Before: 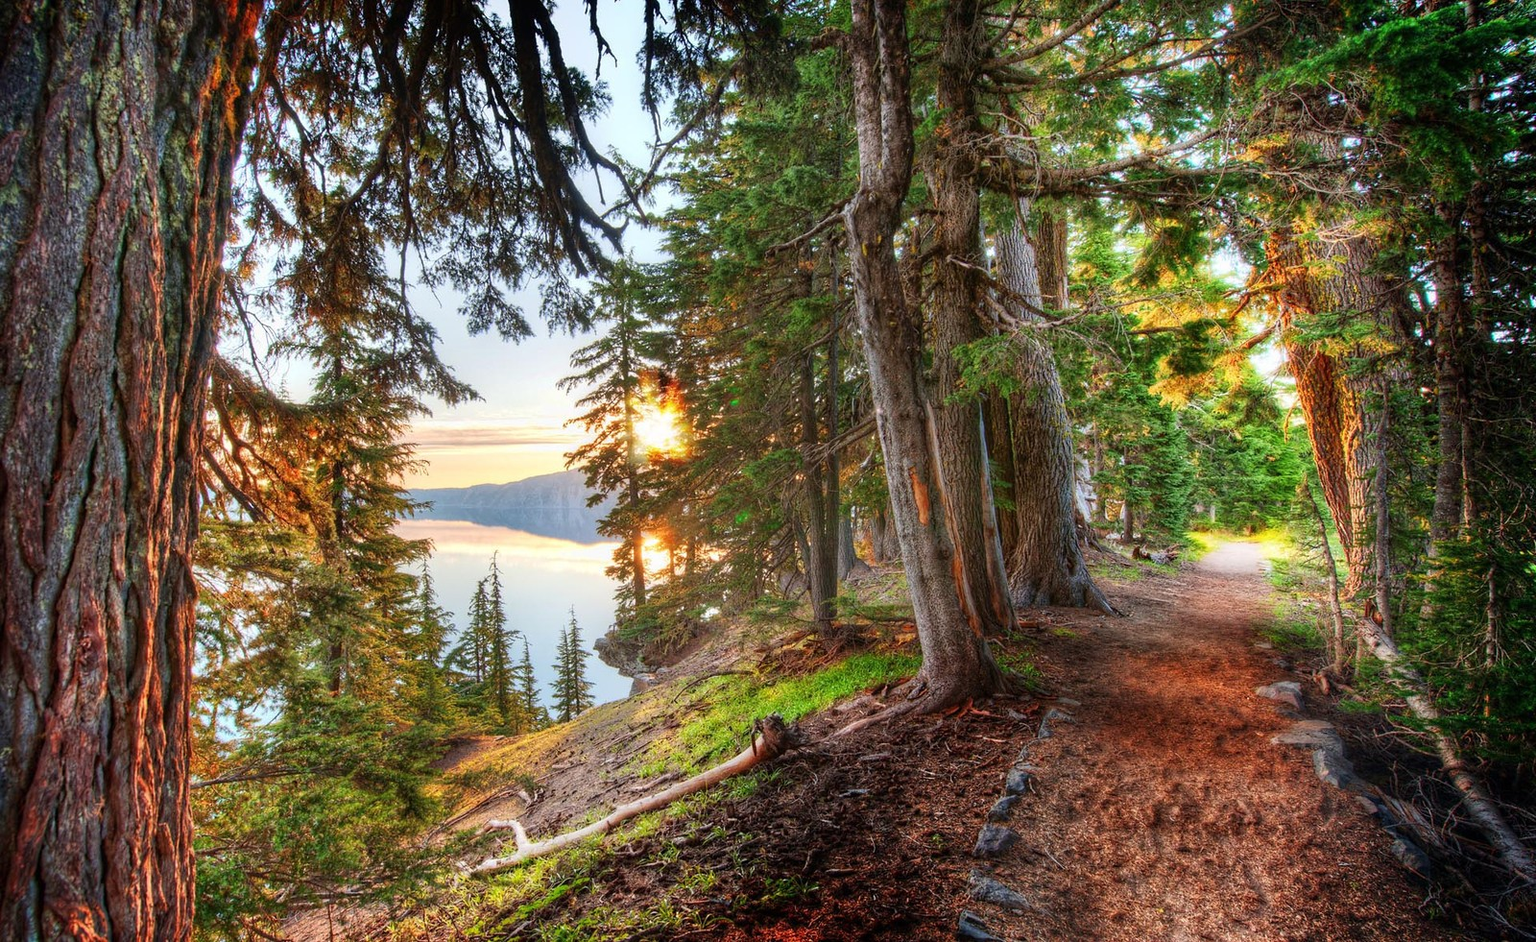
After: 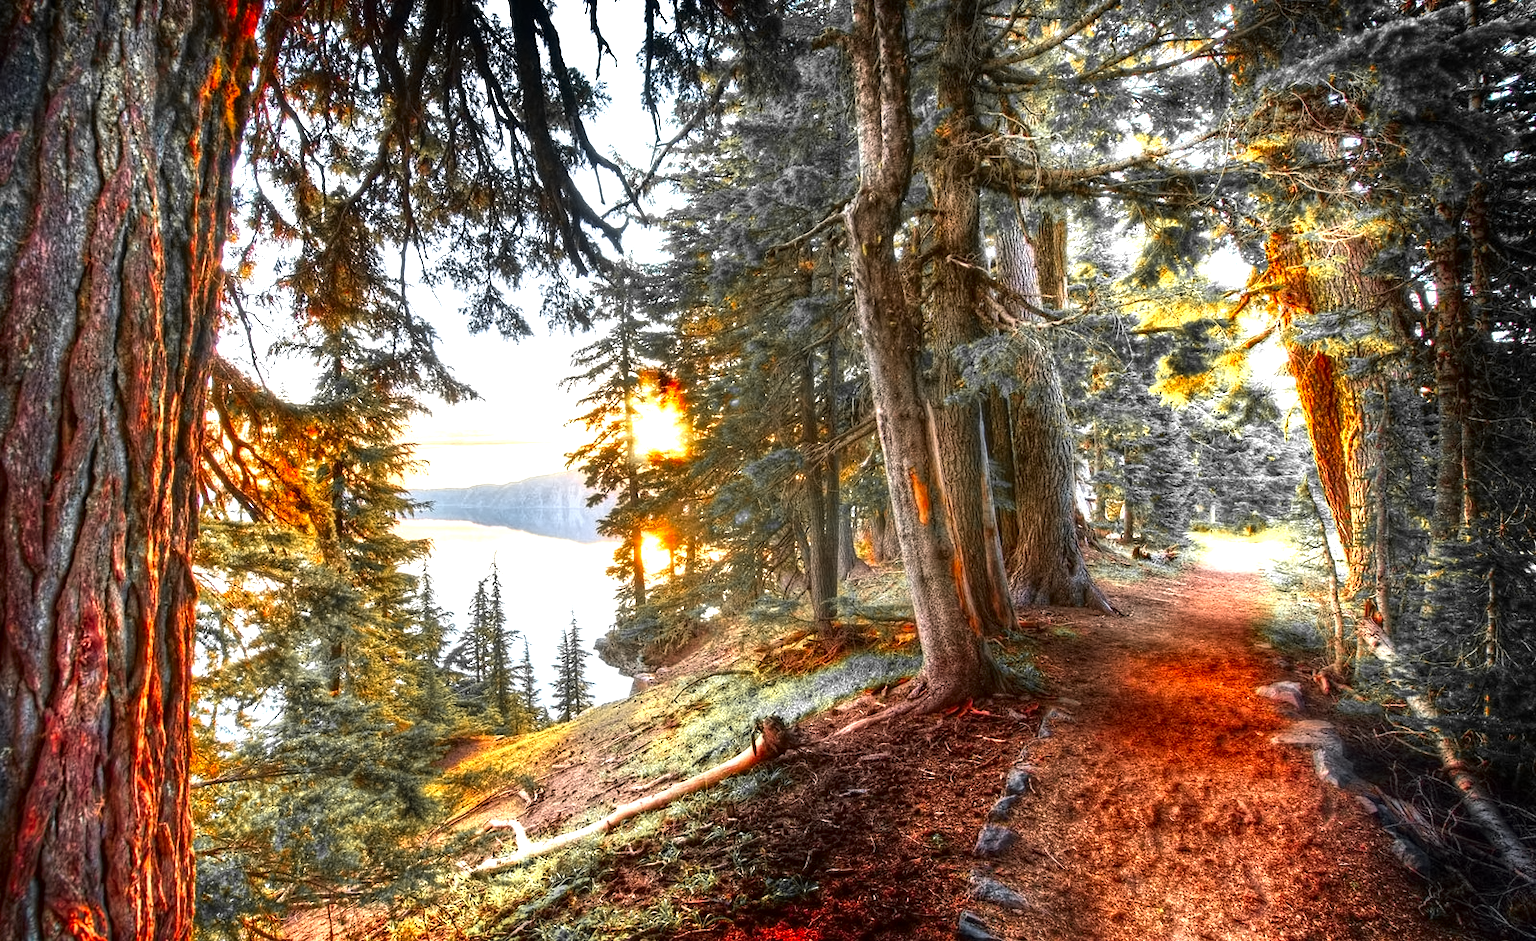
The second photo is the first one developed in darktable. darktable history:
contrast equalizer: y [[0.5 ×6], [0.5 ×6], [0.5 ×6], [0 ×6], [0, 0.039, 0.251, 0.29, 0.293, 0.292]]
color zones: curves: ch1 [(0, 0.679) (0.143, 0.647) (0.286, 0.261) (0.378, -0.011) (0.571, 0.396) (0.714, 0.399) (0.857, 0.406) (1, 0.679)], mix 33.72%
color balance rgb: shadows lift › chroma 0.899%, shadows lift › hue 115.08°, linear chroma grading › global chroma 0.792%, perceptual saturation grading › global saturation 0.008%, perceptual brilliance grading › global brilliance 11.793%, perceptual brilliance grading › highlights 14.916%, global vibrance 20%
levels: levels [0, 0.48, 0.961]
